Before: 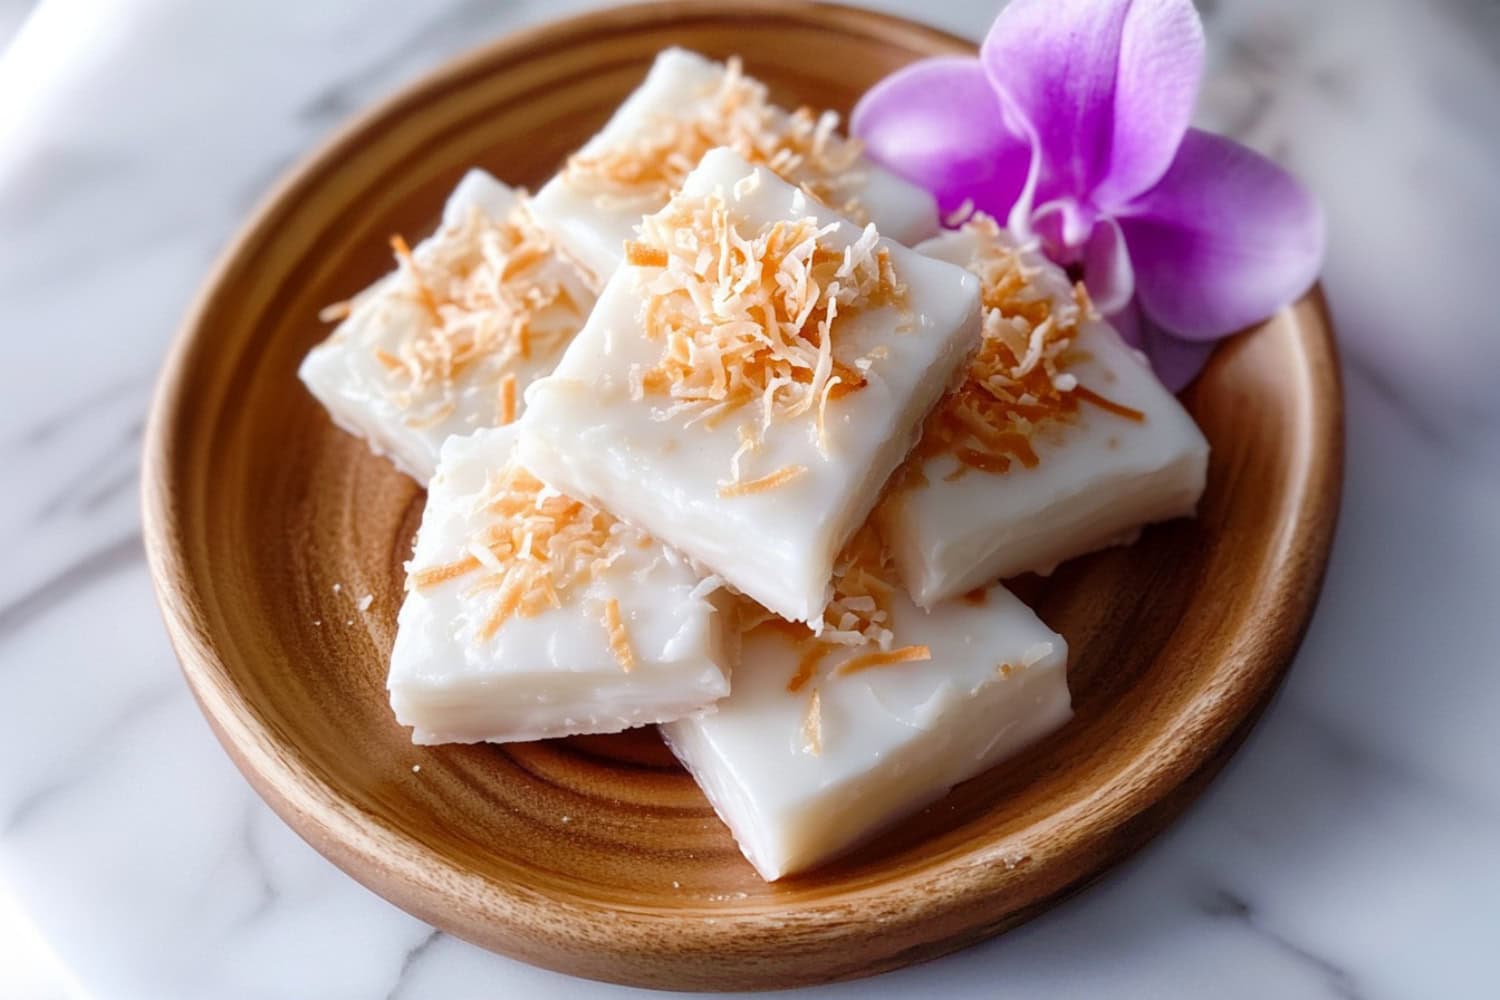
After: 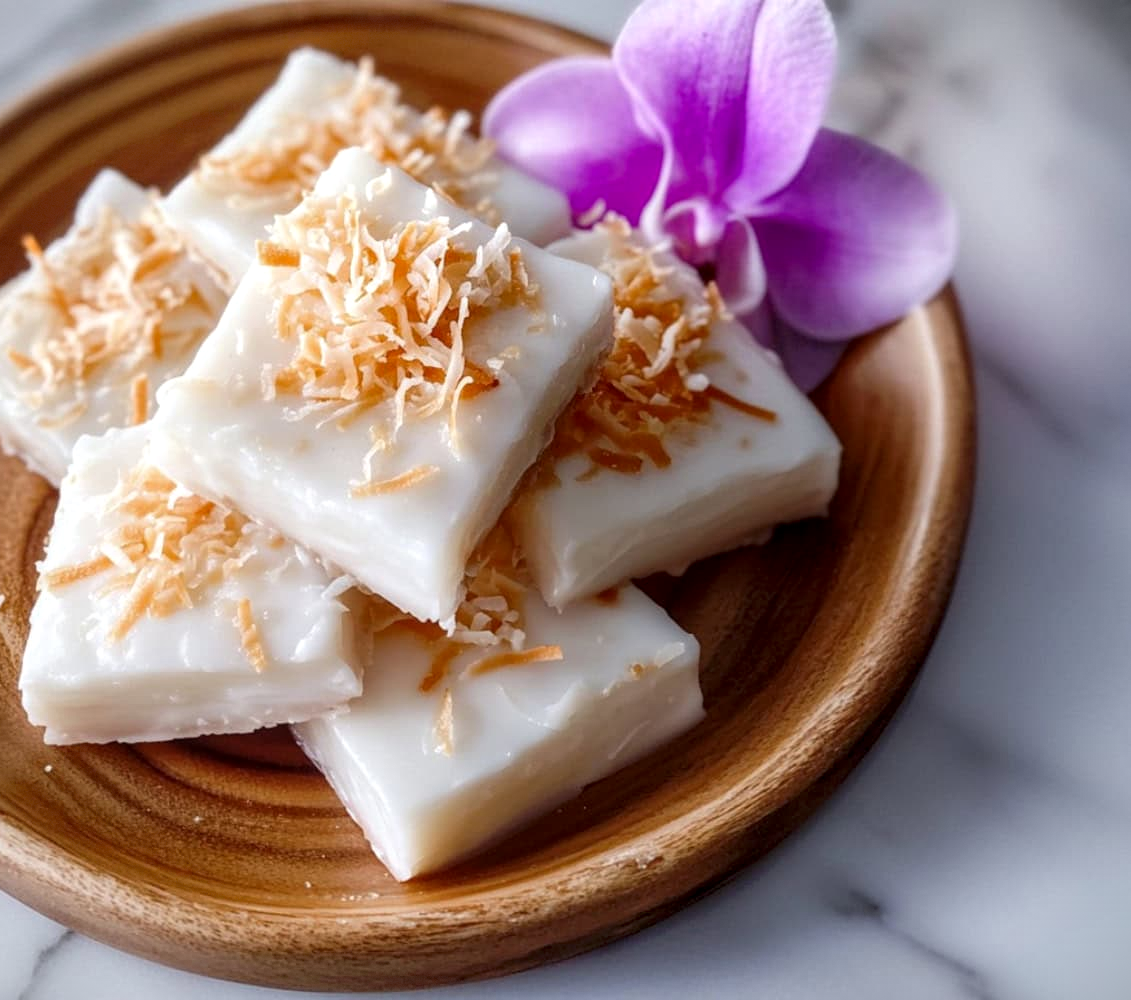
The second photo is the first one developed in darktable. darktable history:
vignetting: fall-off start 97.28%, fall-off radius 79%, brightness -0.462, saturation -0.3, width/height ratio 1.114, dithering 8-bit output, unbound false
crop and rotate: left 24.6%
local contrast: on, module defaults
